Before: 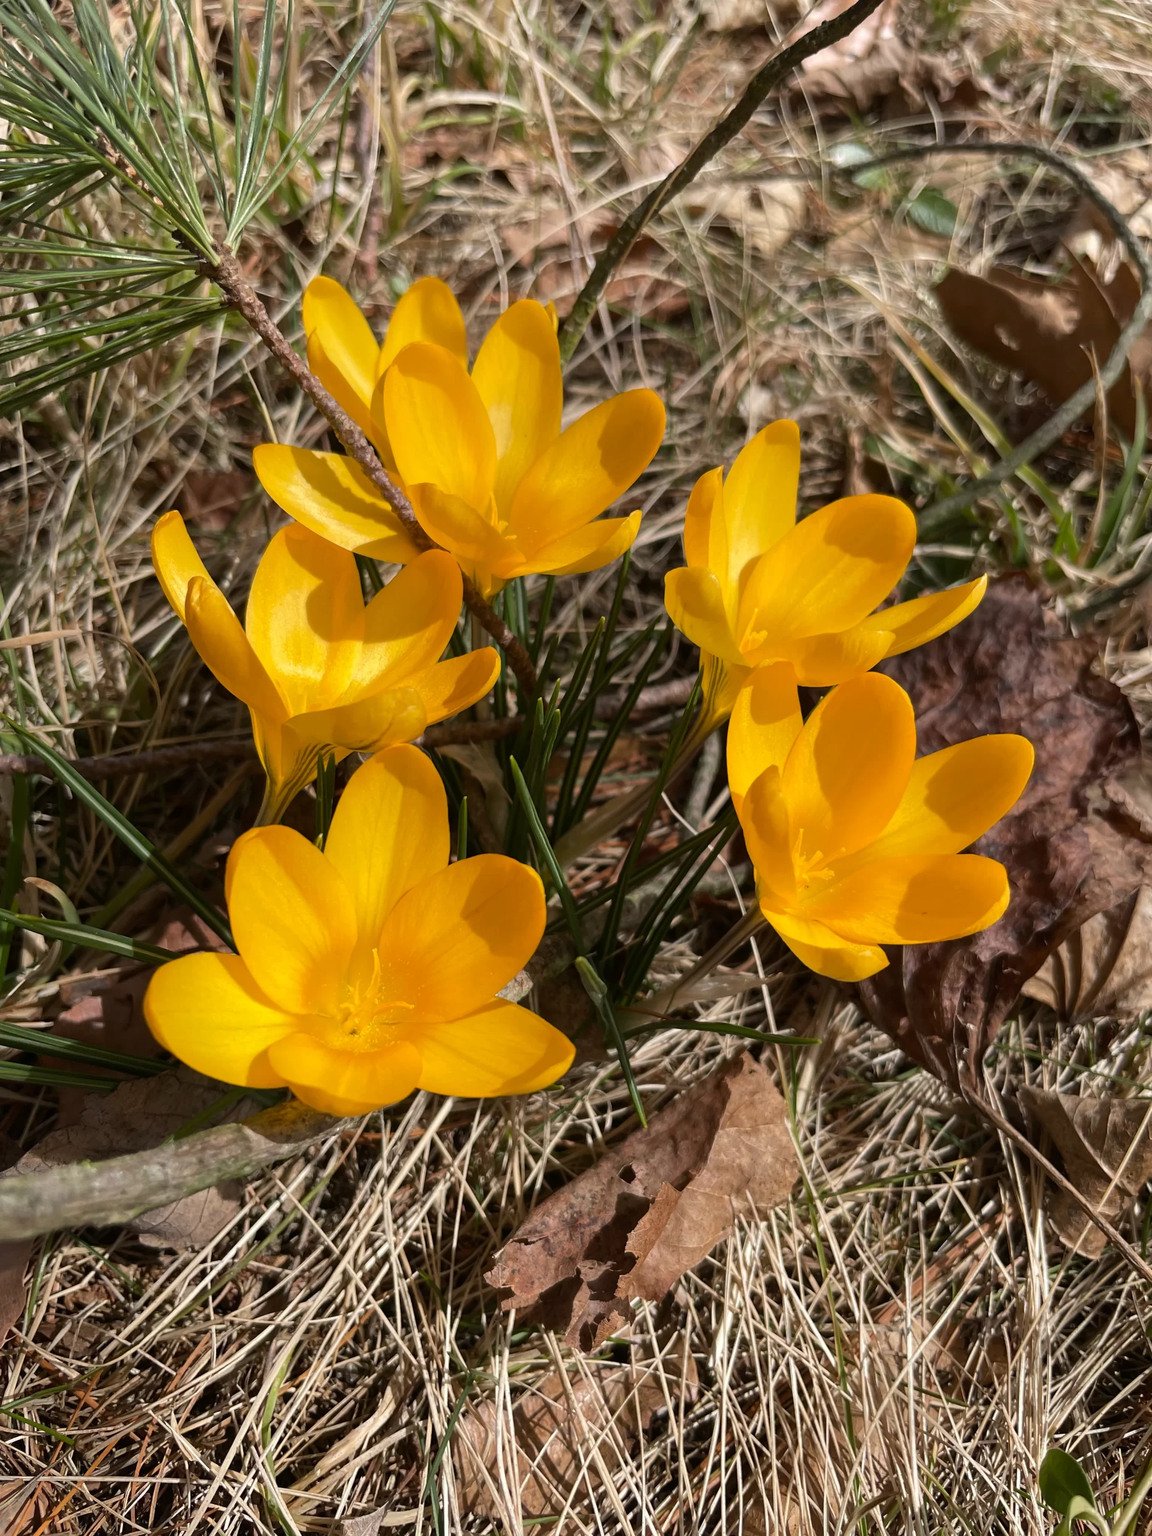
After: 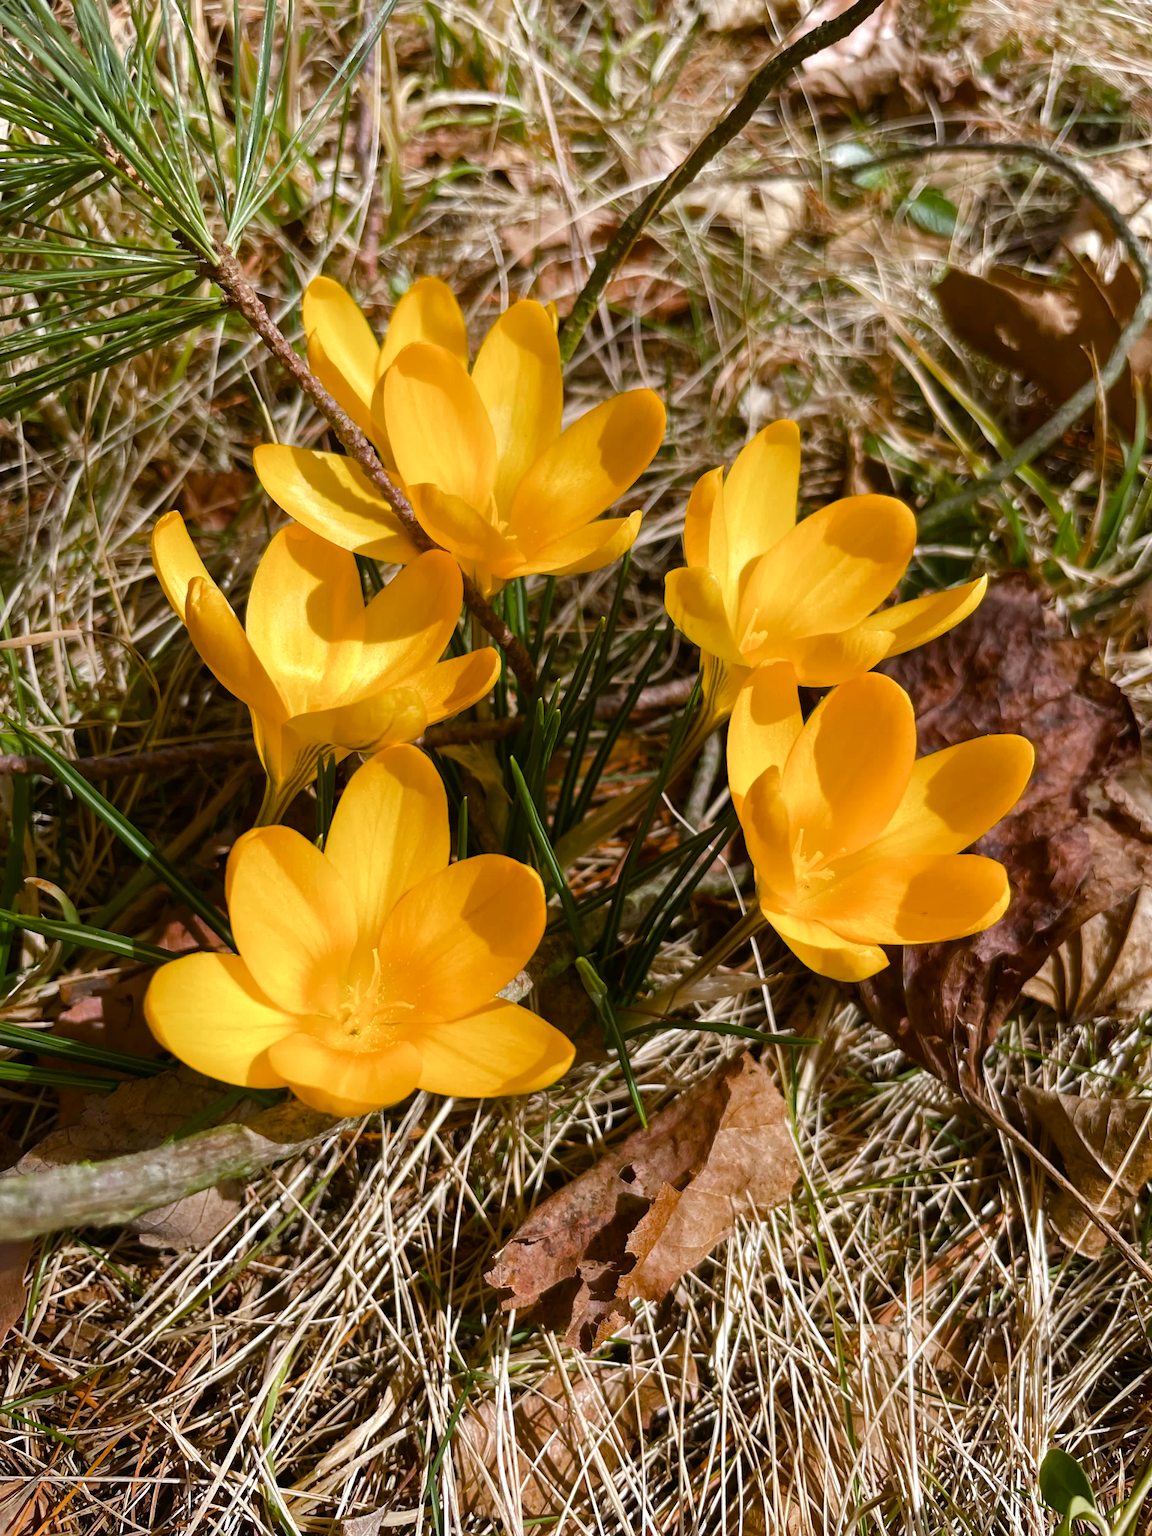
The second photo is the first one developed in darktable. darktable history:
color balance rgb: highlights gain › luminance 16.576%, highlights gain › chroma 2.917%, highlights gain › hue 261.38°, linear chroma grading › global chroma 9.852%, perceptual saturation grading › global saturation 0.696%, perceptual saturation grading › highlights -29.28%, perceptual saturation grading › mid-tones 28.794%, perceptual saturation grading › shadows 60.228%, global vibrance 20%
